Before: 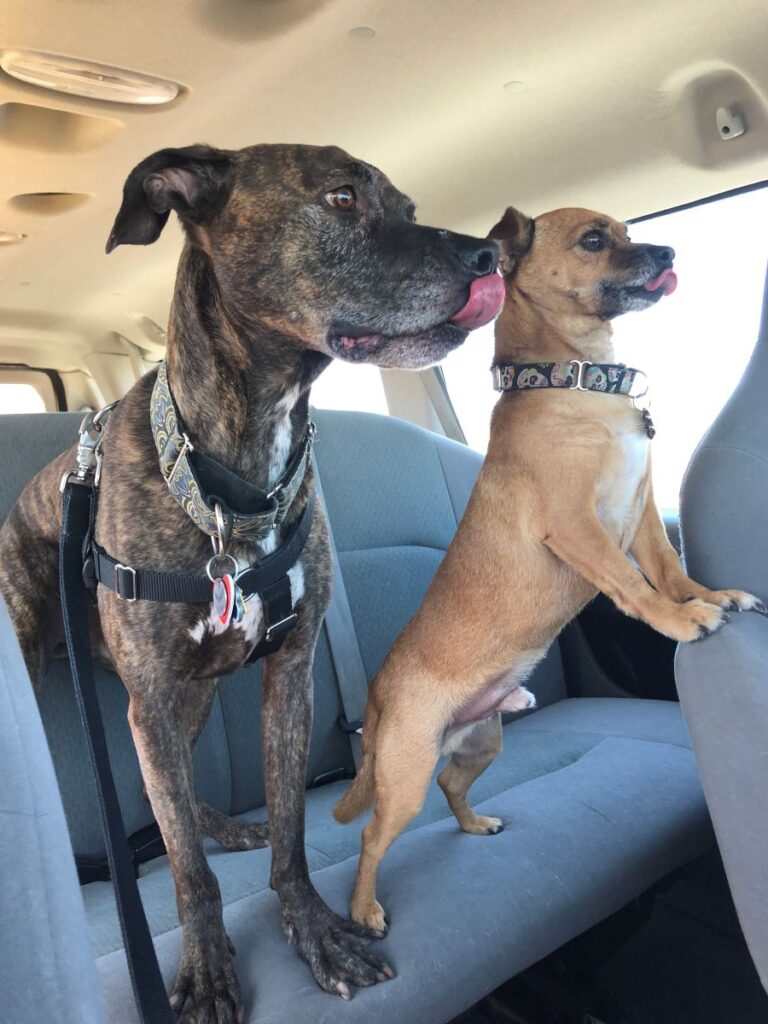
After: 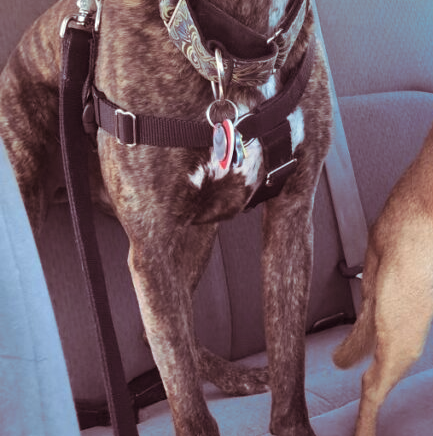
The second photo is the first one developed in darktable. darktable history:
split-toning: on, module defaults
crop: top 44.483%, right 43.593%, bottom 12.892%
